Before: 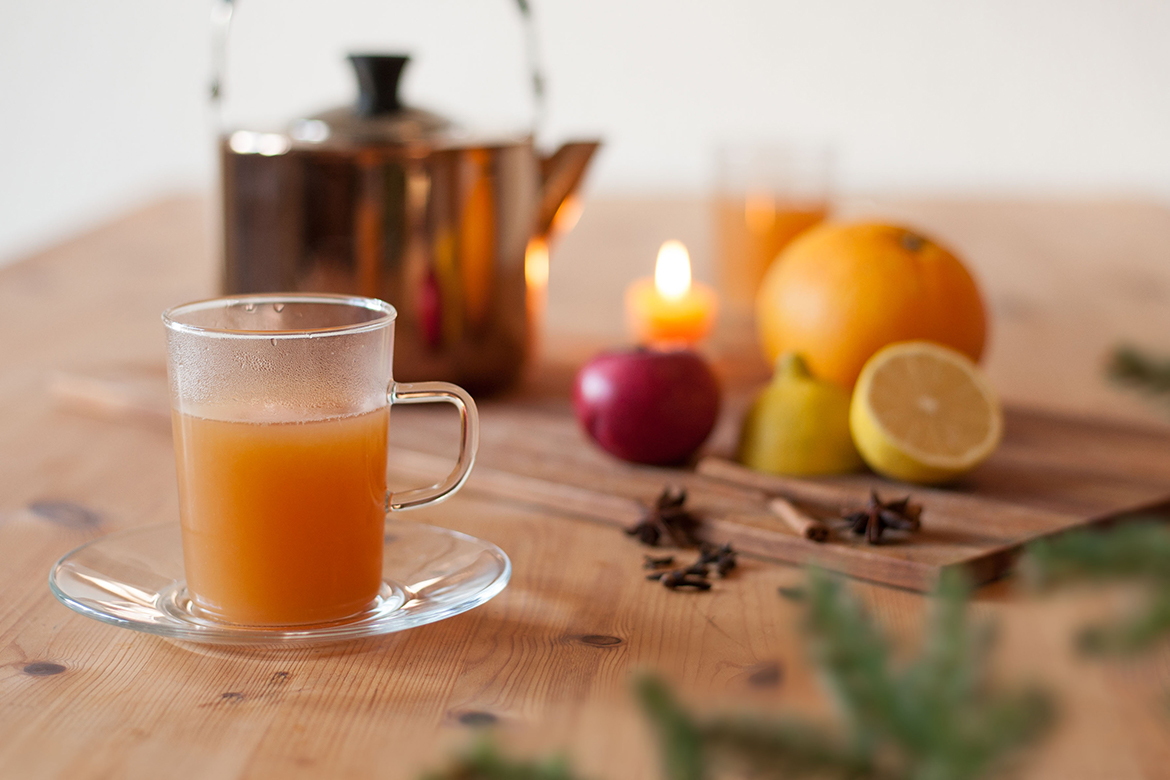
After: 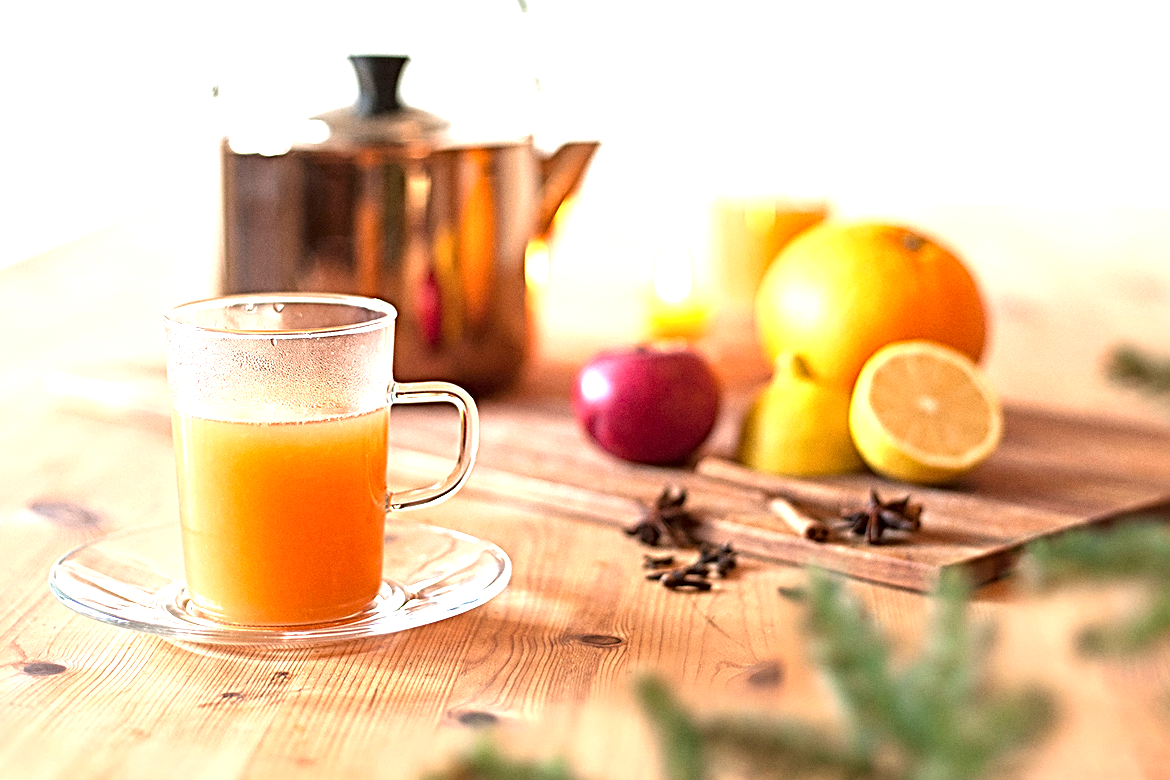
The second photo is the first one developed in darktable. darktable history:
sharpen: radius 3.69, amount 0.928
local contrast: mode bilateral grid, contrast 20, coarseness 50, detail 130%, midtone range 0.2
exposure: black level correction 0, exposure 1.4 EV, compensate highlight preservation false
grain: coarseness 0.09 ISO, strength 16.61%
